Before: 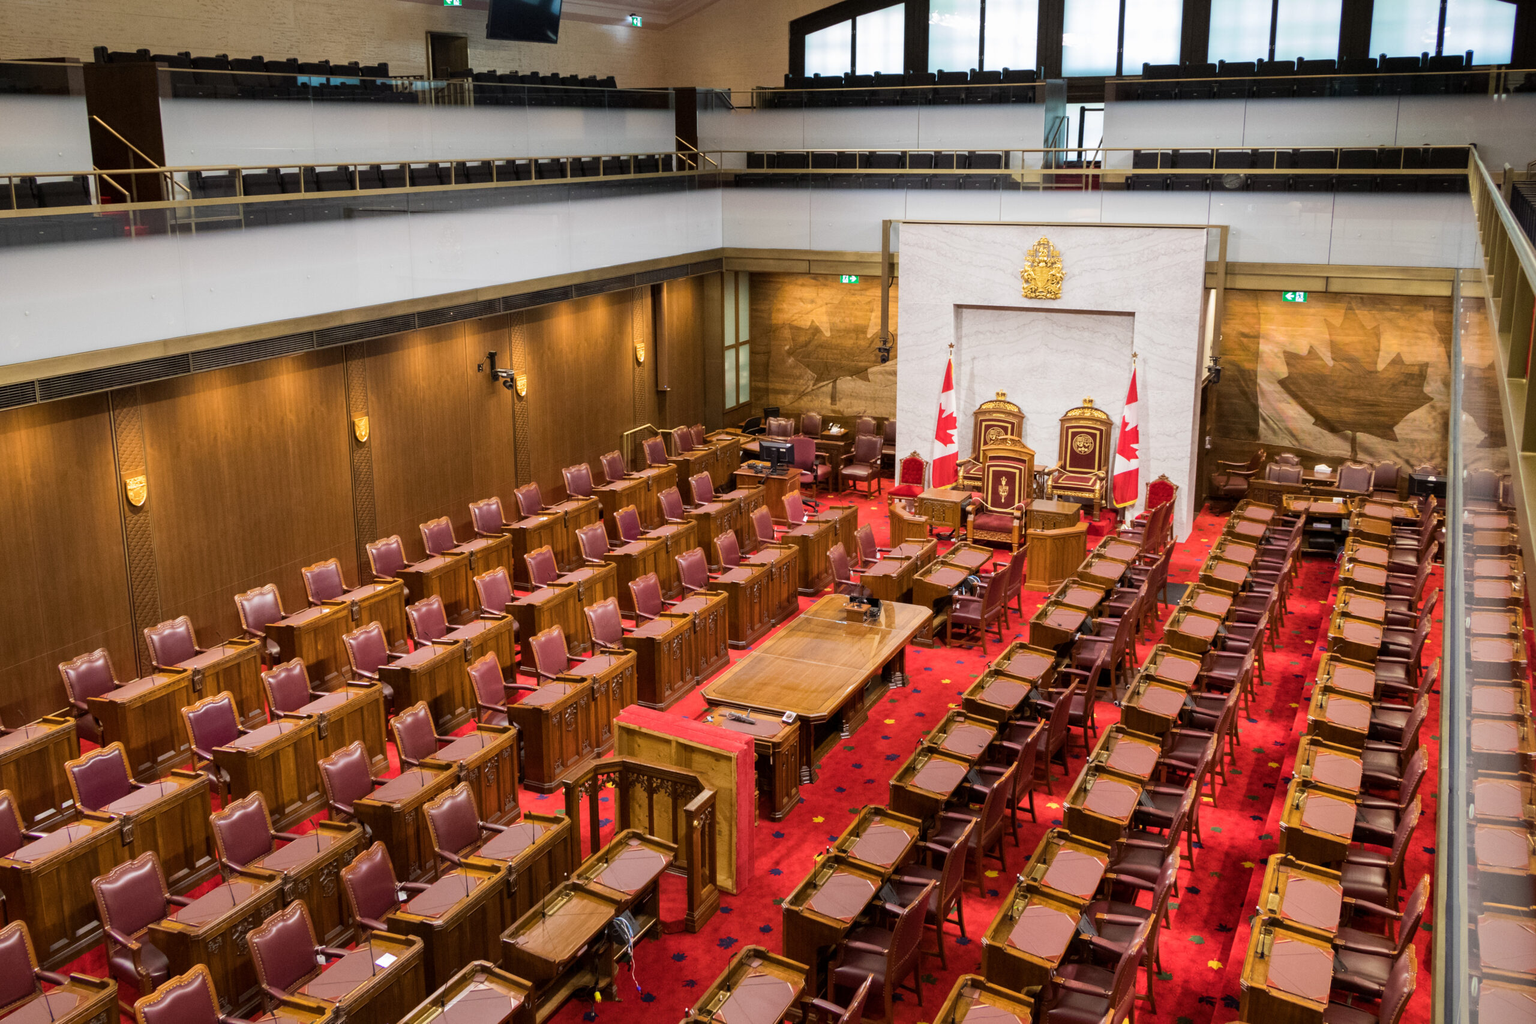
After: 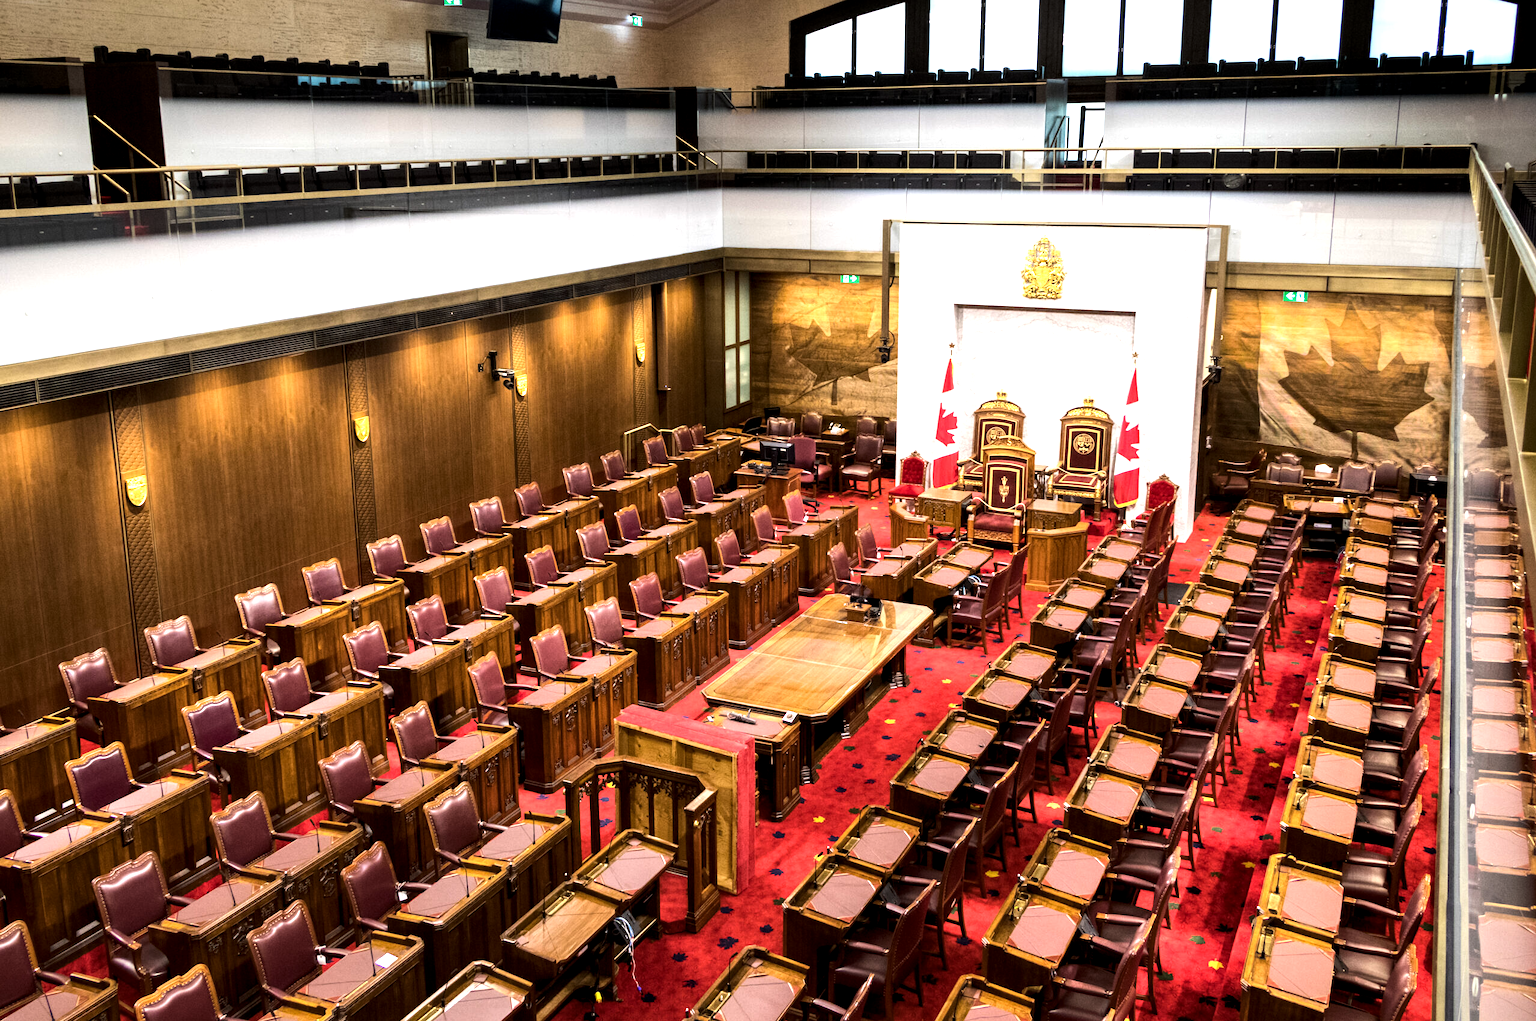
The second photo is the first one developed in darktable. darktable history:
crop: top 0.084%, bottom 0.182%
exposure: black level correction 0.001, compensate exposure bias true, compensate highlight preservation false
tone equalizer: -8 EV -1.12 EV, -7 EV -1.04 EV, -6 EV -0.847 EV, -5 EV -0.588 EV, -3 EV 0.555 EV, -2 EV 0.849 EV, -1 EV 1 EV, +0 EV 1.06 EV, edges refinement/feathering 500, mask exposure compensation -1.57 EV, preserve details no
local contrast: highlights 105%, shadows 100%, detail 131%, midtone range 0.2
